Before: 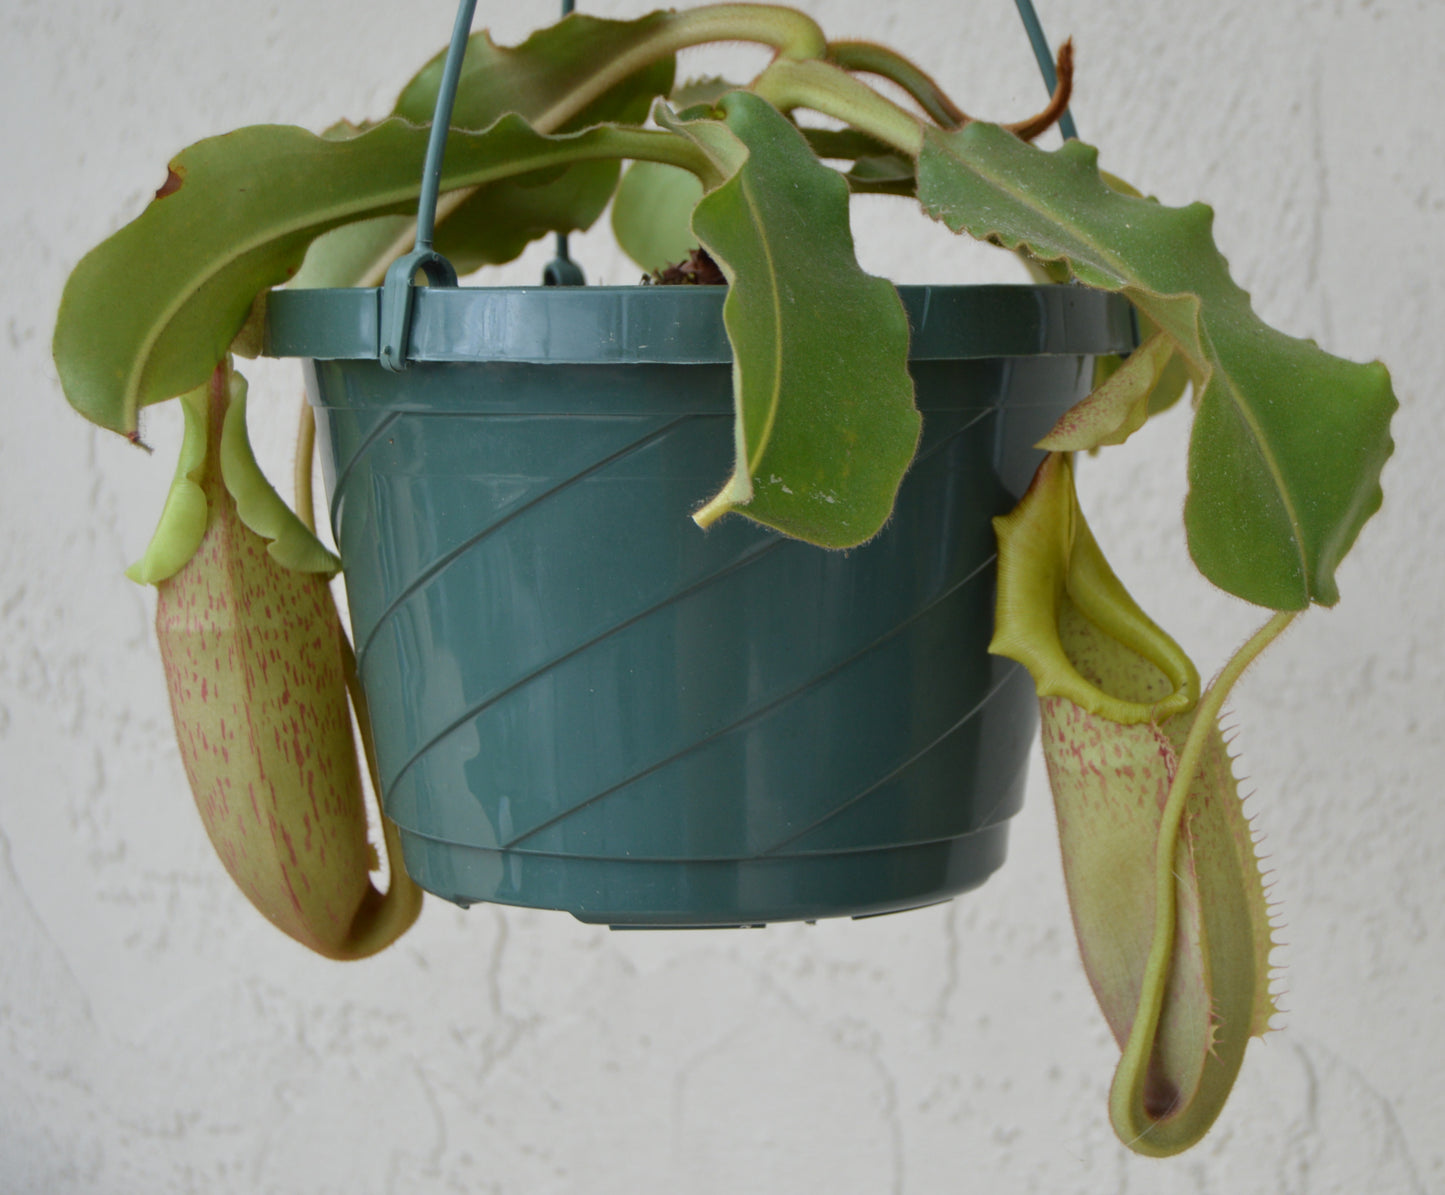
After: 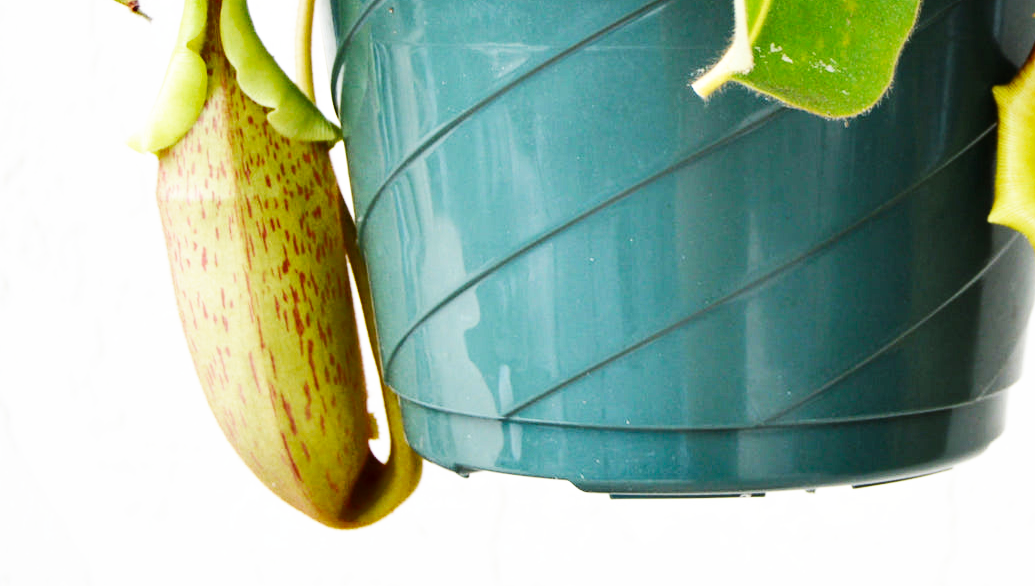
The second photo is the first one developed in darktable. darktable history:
shadows and highlights: low approximation 0.01, soften with gaussian
tone equalizer: -8 EV -0.717 EV, -7 EV -0.719 EV, -6 EV -0.614 EV, -5 EV -0.409 EV, -3 EV 0.387 EV, -2 EV 0.6 EV, -1 EV 0.685 EV, +0 EV 0.749 EV
crop: top 36.08%, right 28.32%, bottom 14.805%
base curve: curves: ch0 [(0, 0) (0.007, 0.004) (0.027, 0.03) (0.046, 0.07) (0.207, 0.54) (0.442, 0.872) (0.673, 0.972) (1, 1)], preserve colors none
